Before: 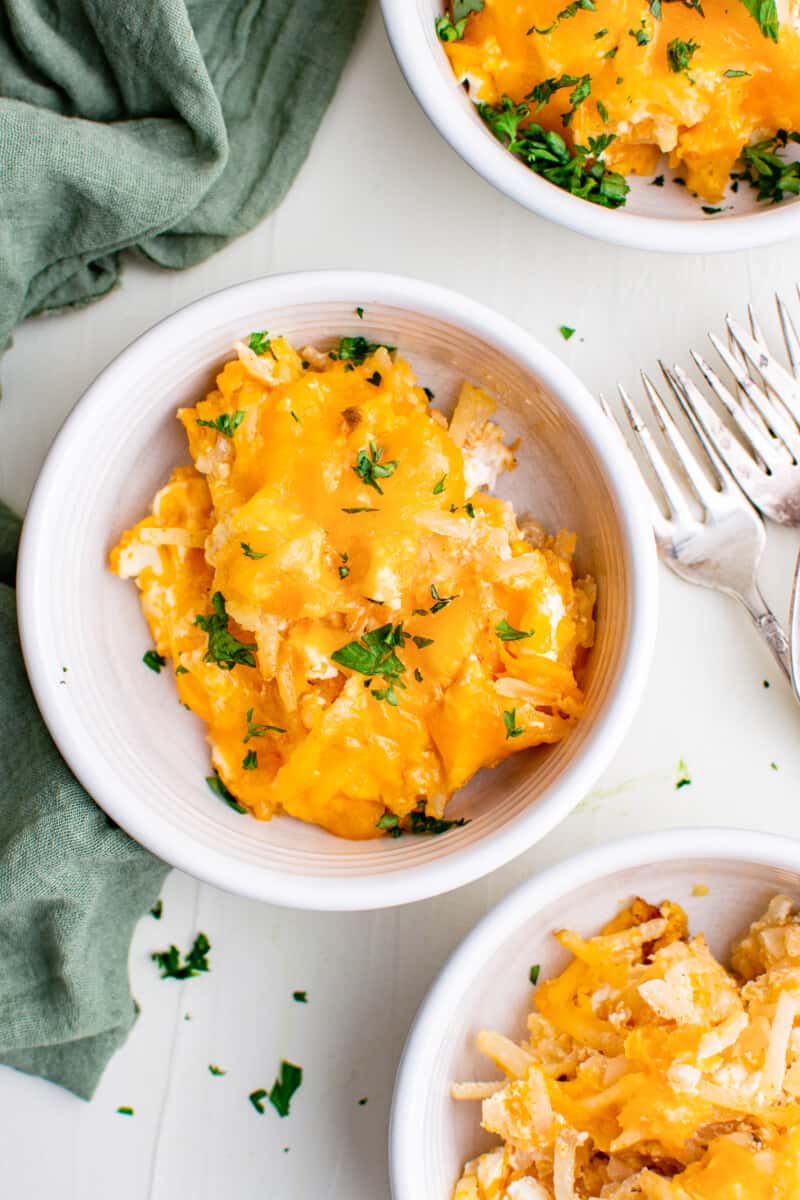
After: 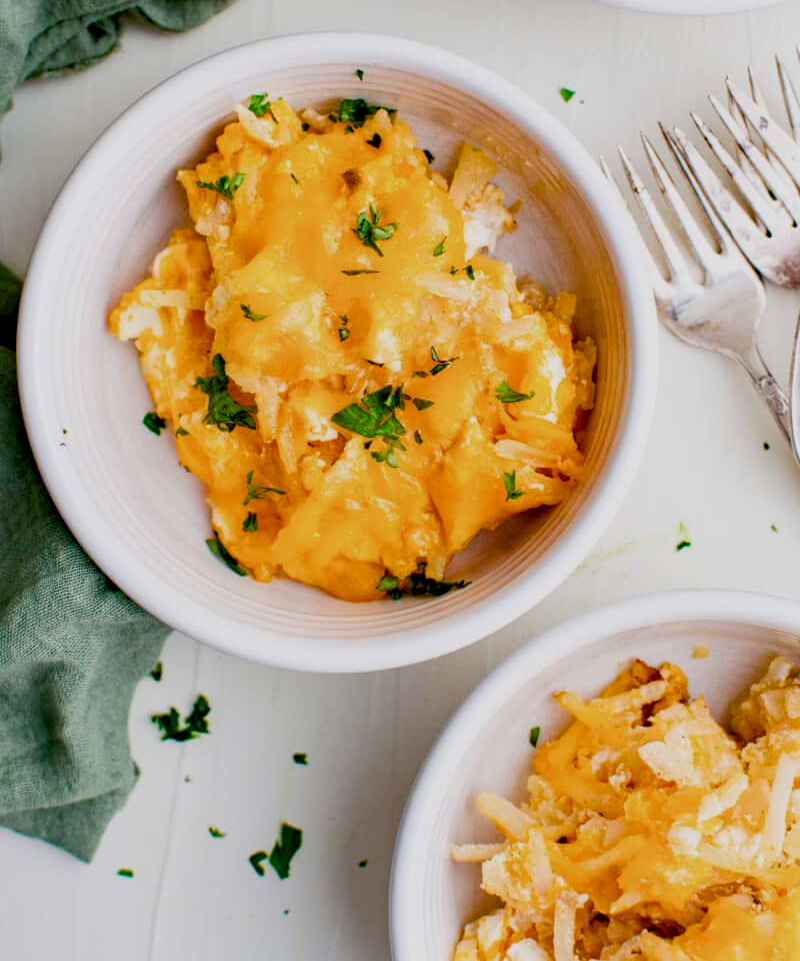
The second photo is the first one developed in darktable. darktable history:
color balance rgb: perceptual saturation grading › global saturation 25.277%, perceptual saturation grading › highlights -50.53%, perceptual saturation grading › shadows 30.023%, global vibrance 20%
crop and rotate: top 19.899%
exposure: black level correction 0.011, exposure -0.485 EV, compensate highlight preservation false
contrast brightness saturation: contrast 0.105, brightness 0.011, saturation 0.019
